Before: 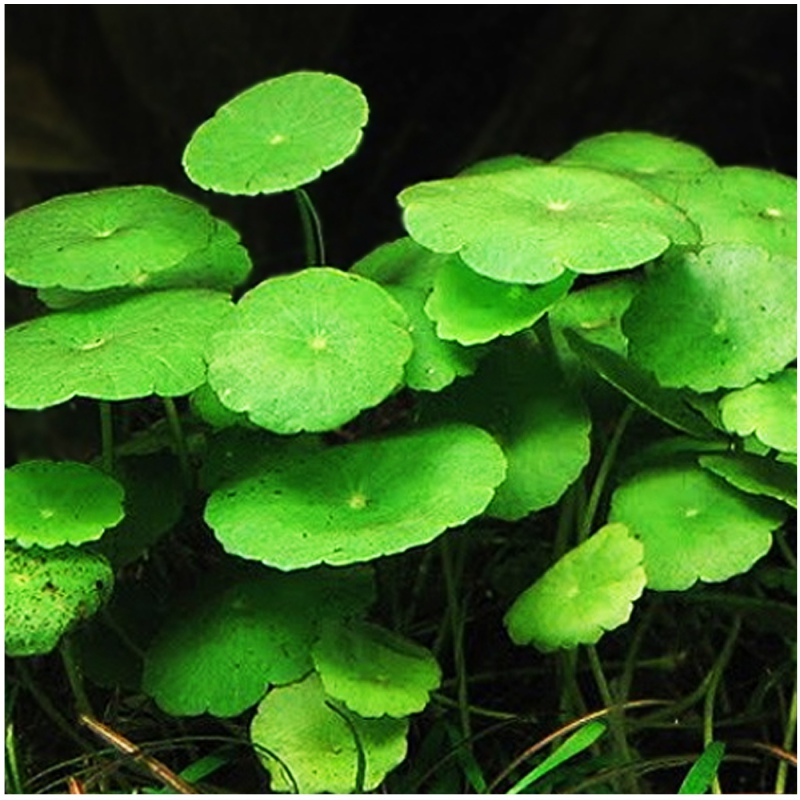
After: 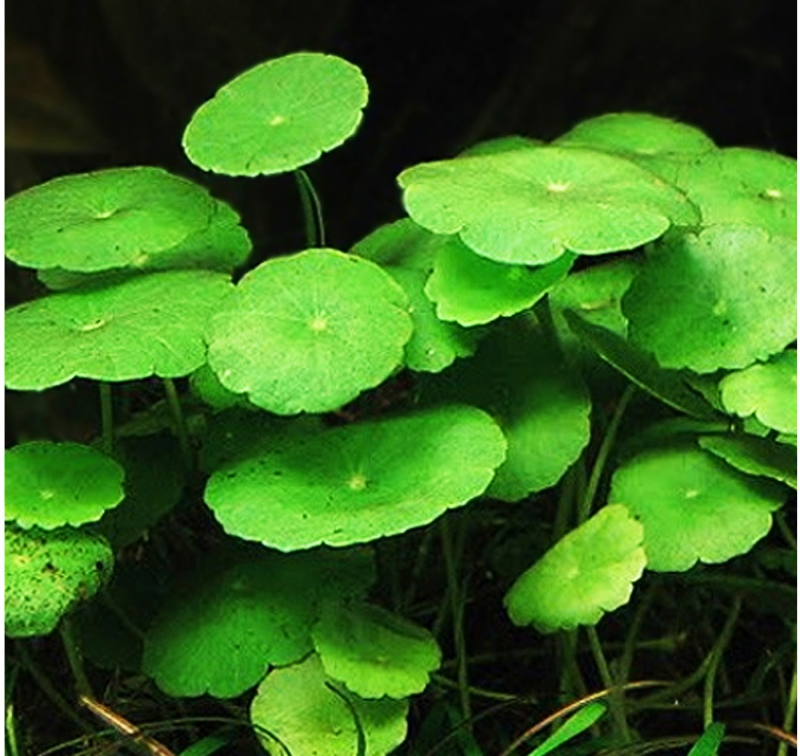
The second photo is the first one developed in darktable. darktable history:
crop and rotate: top 2.479%, bottom 3.018%
velvia: strength 27%
